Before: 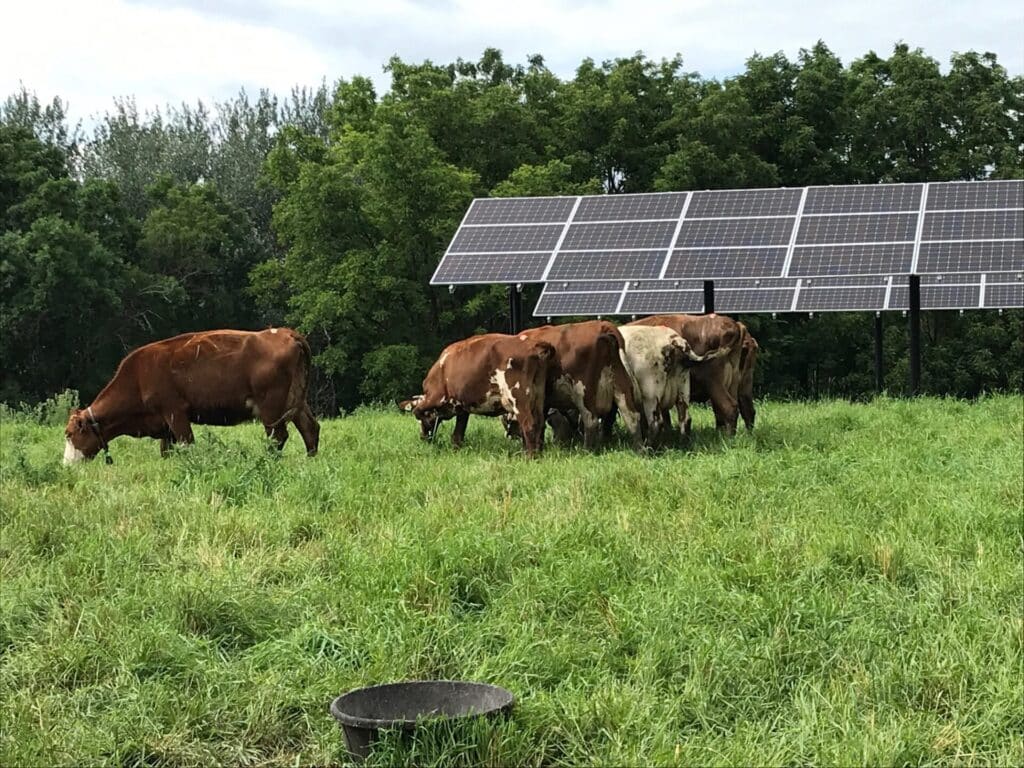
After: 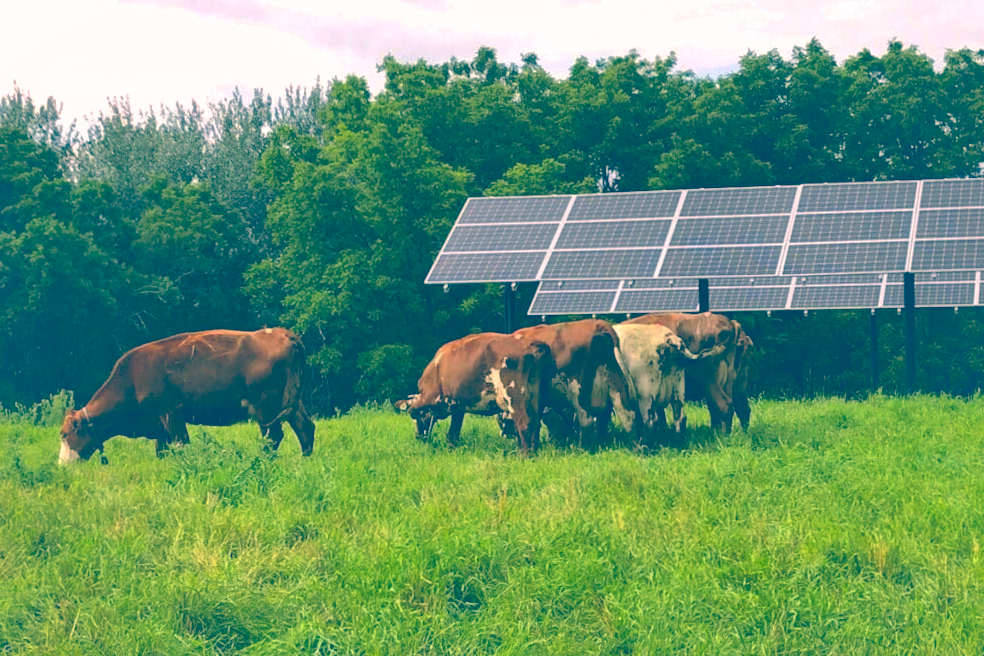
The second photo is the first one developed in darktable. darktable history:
shadows and highlights: shadows 60, highlights -60
color balance: lift [1.006, 0.985, 1.002, 1.015], gamma [1, 0.953, 1.008, 1.047], gain [1.076, 1.13, 1.004, 0.87]
white balance: red 0.974, blue 1.044
crop and rotate: angle 0.2°, left 0.275%, right 3.127%, bottom 14.18%
contrast brightness saturation: contrast 0.07, brightness 0.18, saturation 0.4
